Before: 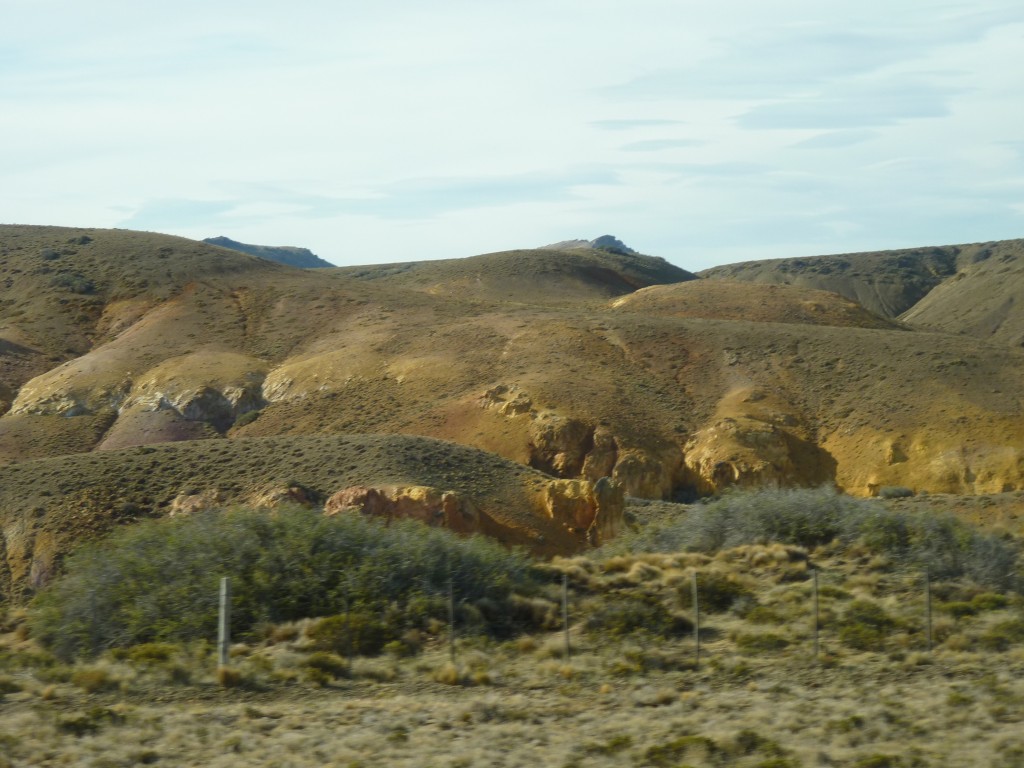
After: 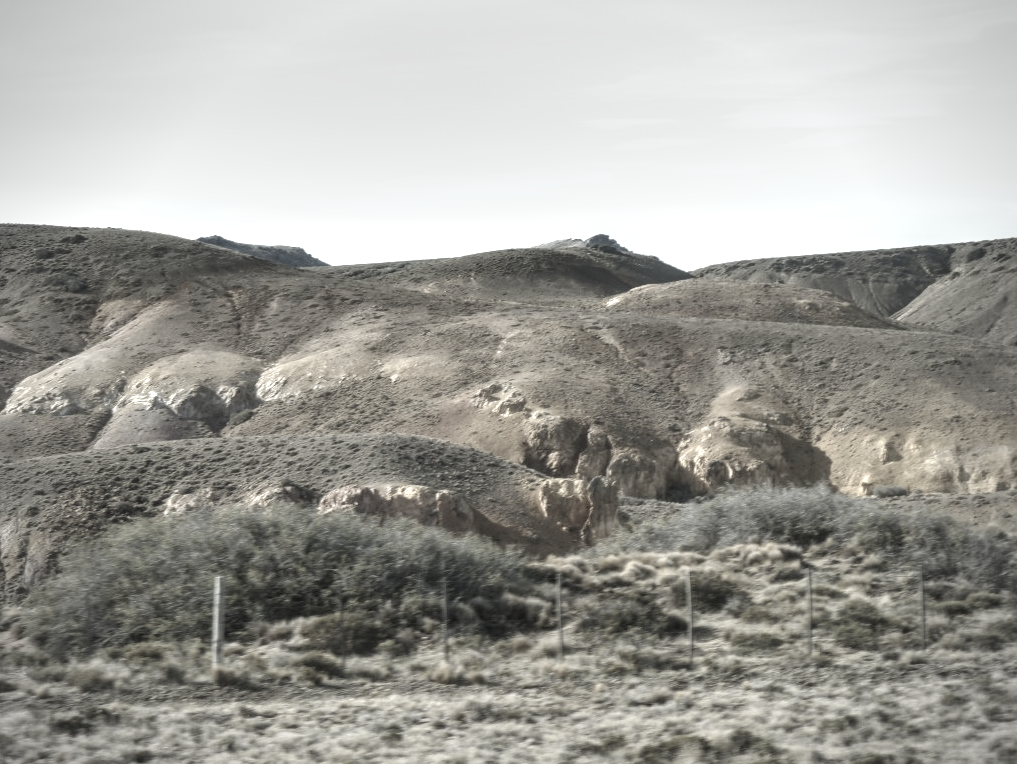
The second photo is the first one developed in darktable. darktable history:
crop and rotate: left 0.614%, top 0.179%, bottom 0.309%
vignetting: fall-off radius 60.92%
exposure: exposure 0.999 EV, compensate highlight preservation false
local contrast: highlights 0%, shadows 0%, detail 133%
shadows and highlights: soften with gaussian
rotate and perspective: crop left 0, crop top 0
color correction: saturation 0.2
